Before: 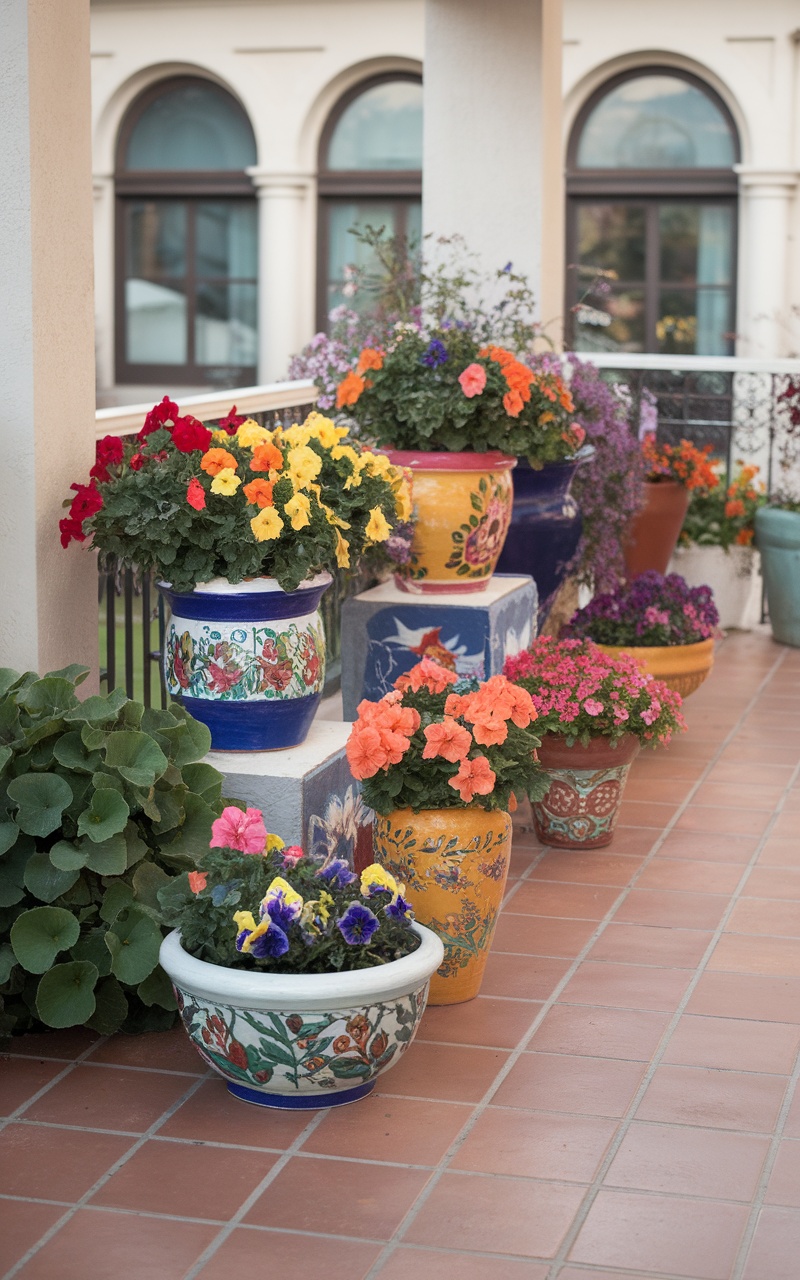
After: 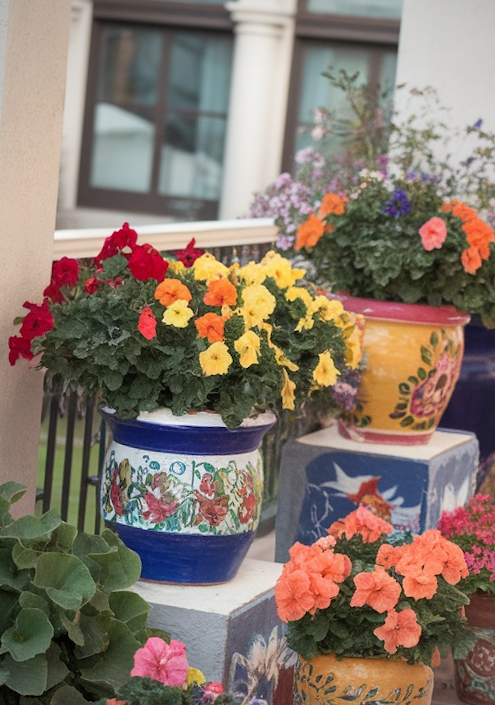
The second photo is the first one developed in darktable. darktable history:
vignetting: fall-off radius 93.87%
crop and rotate: angle -4.99°, left 2.122%, top 6.945%, right 27.566%, bottom 30.519%
